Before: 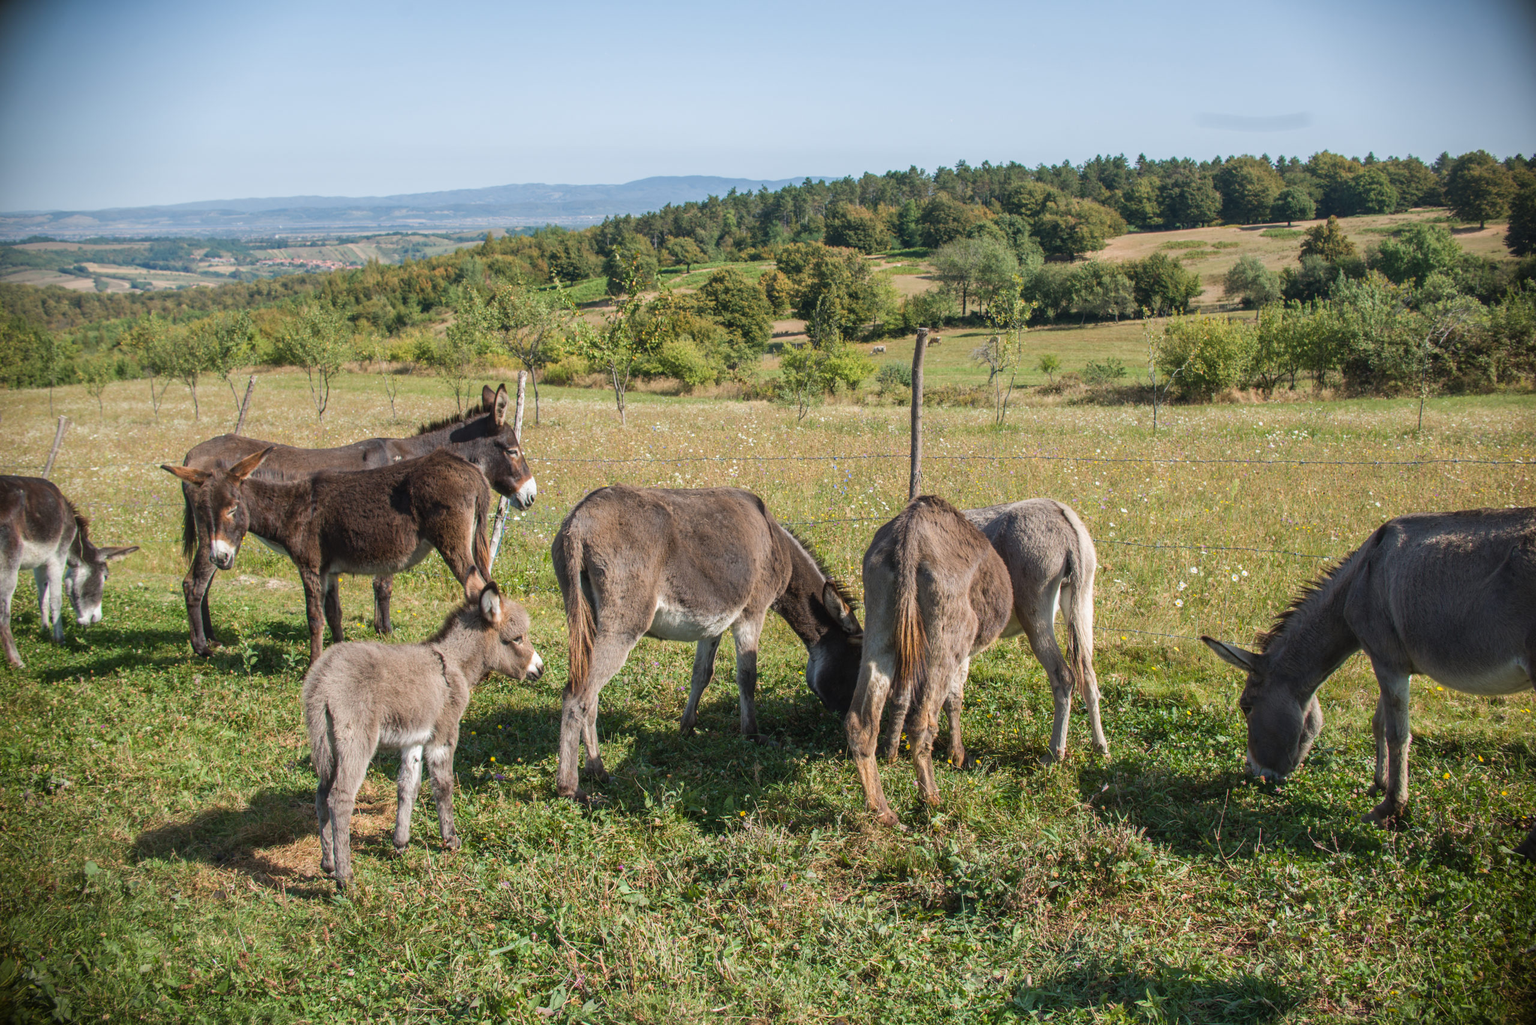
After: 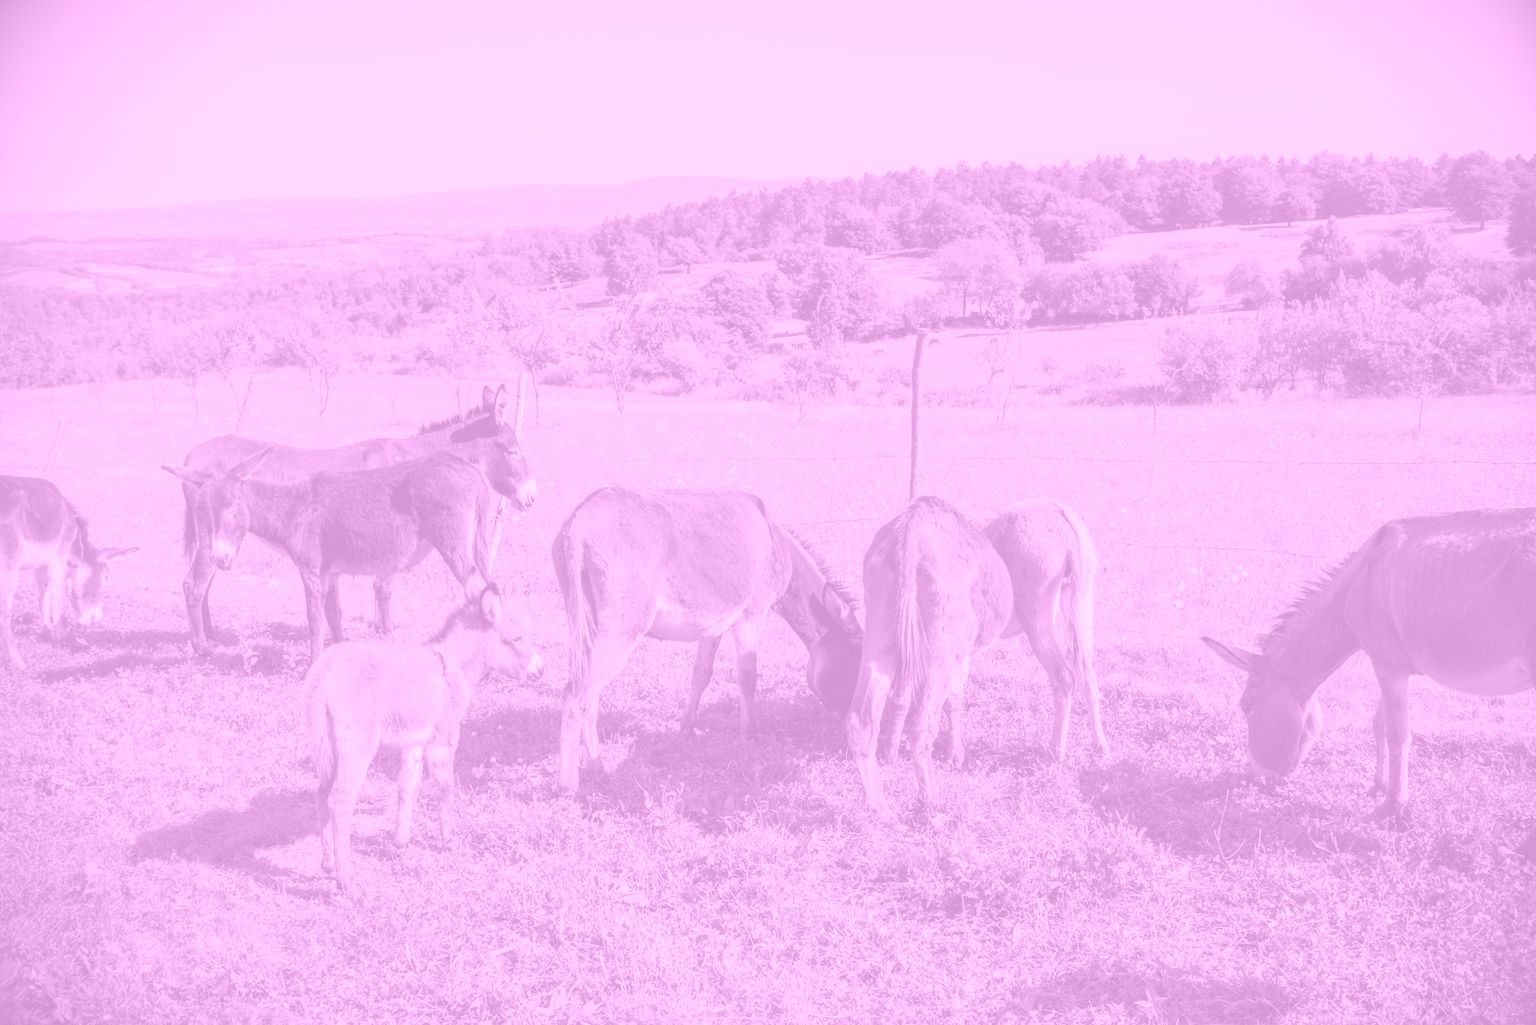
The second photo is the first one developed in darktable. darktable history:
white balance: red 0.986, blue 1.01
colorize: hue 331.2°, saturation 75%, source mix 30.28%, lightness 70.52%, version 1
color balance rgb: linear chroma grading › shadows -3%, linear chroma grading › highlights -4%
